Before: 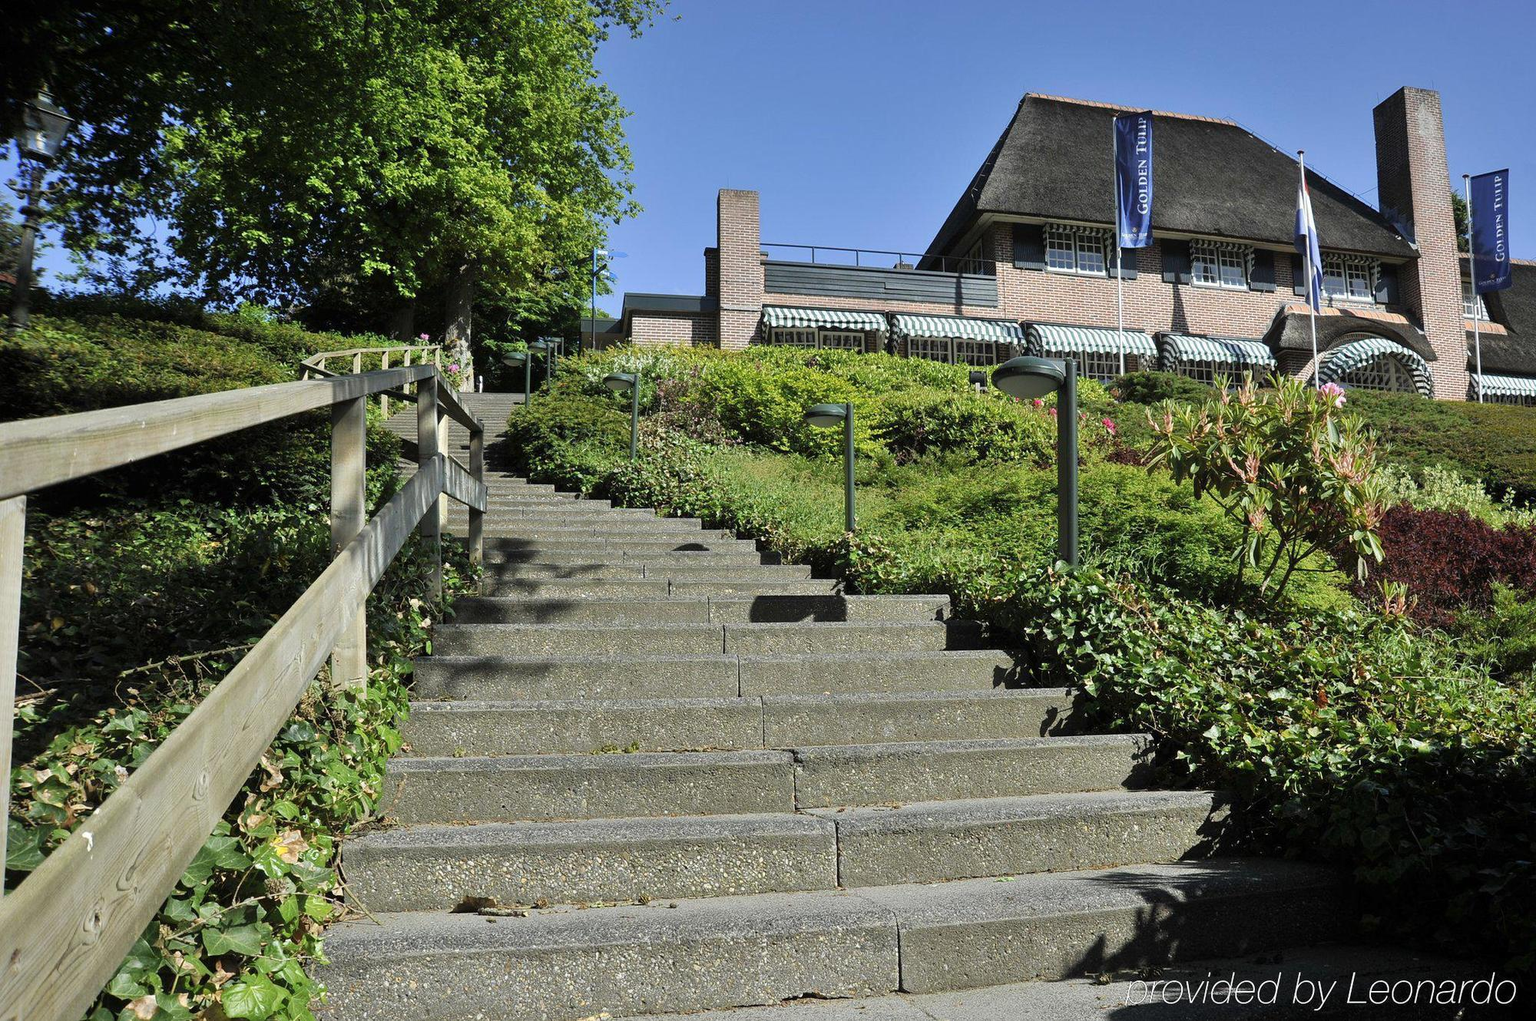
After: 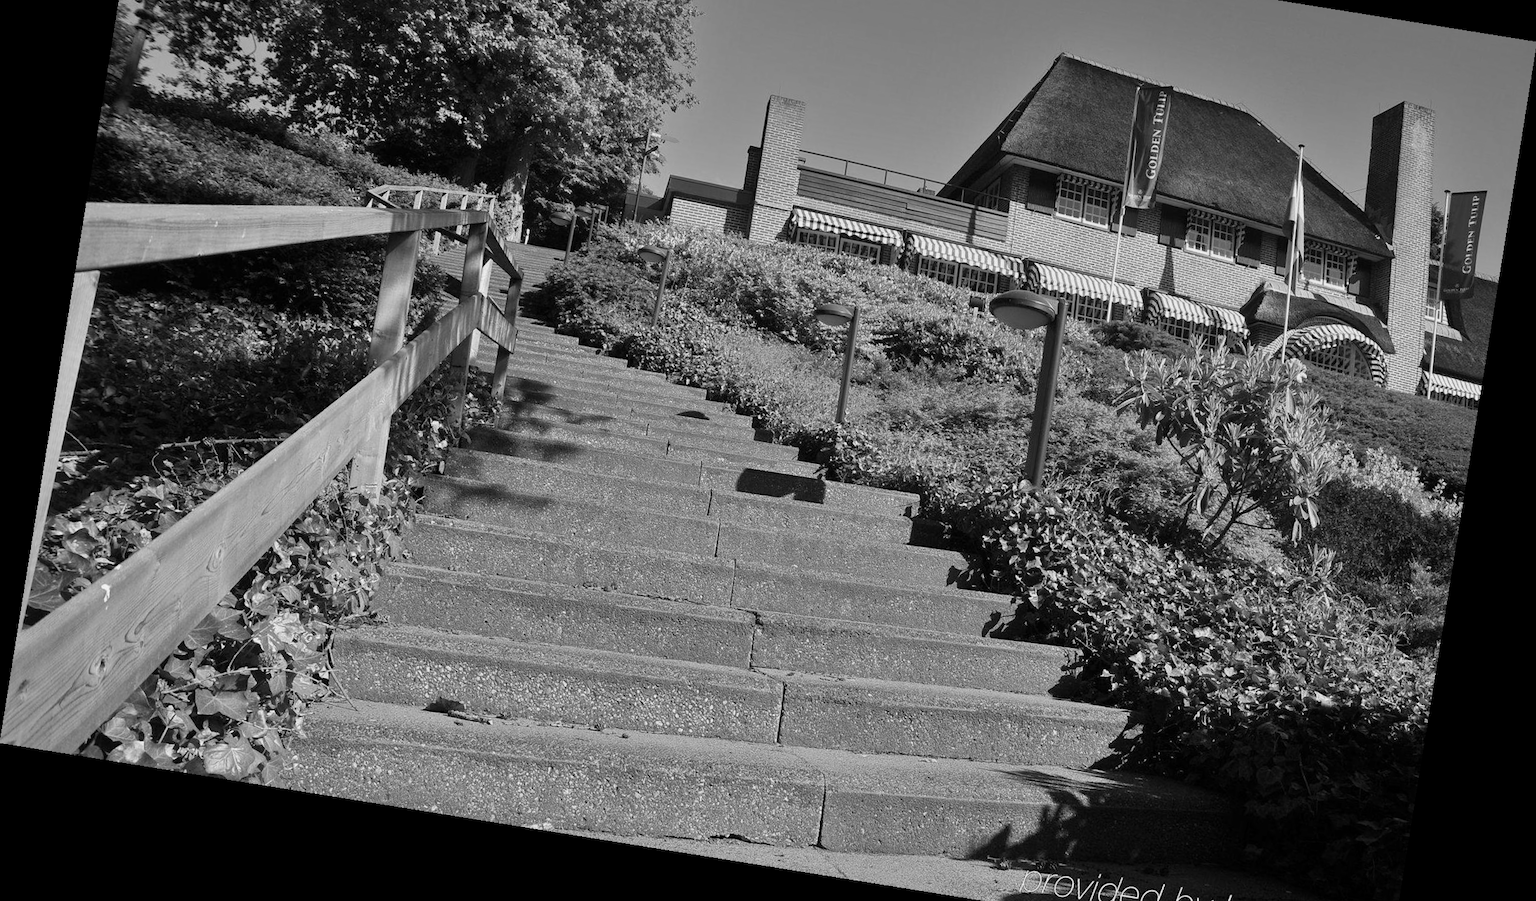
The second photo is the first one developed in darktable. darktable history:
crop and rotate: top 15.774%, bottom 5.506%
monochrome: a -74.22, b 78.2
rotate and perspective: rotation 9.12°, automatic cropping off
